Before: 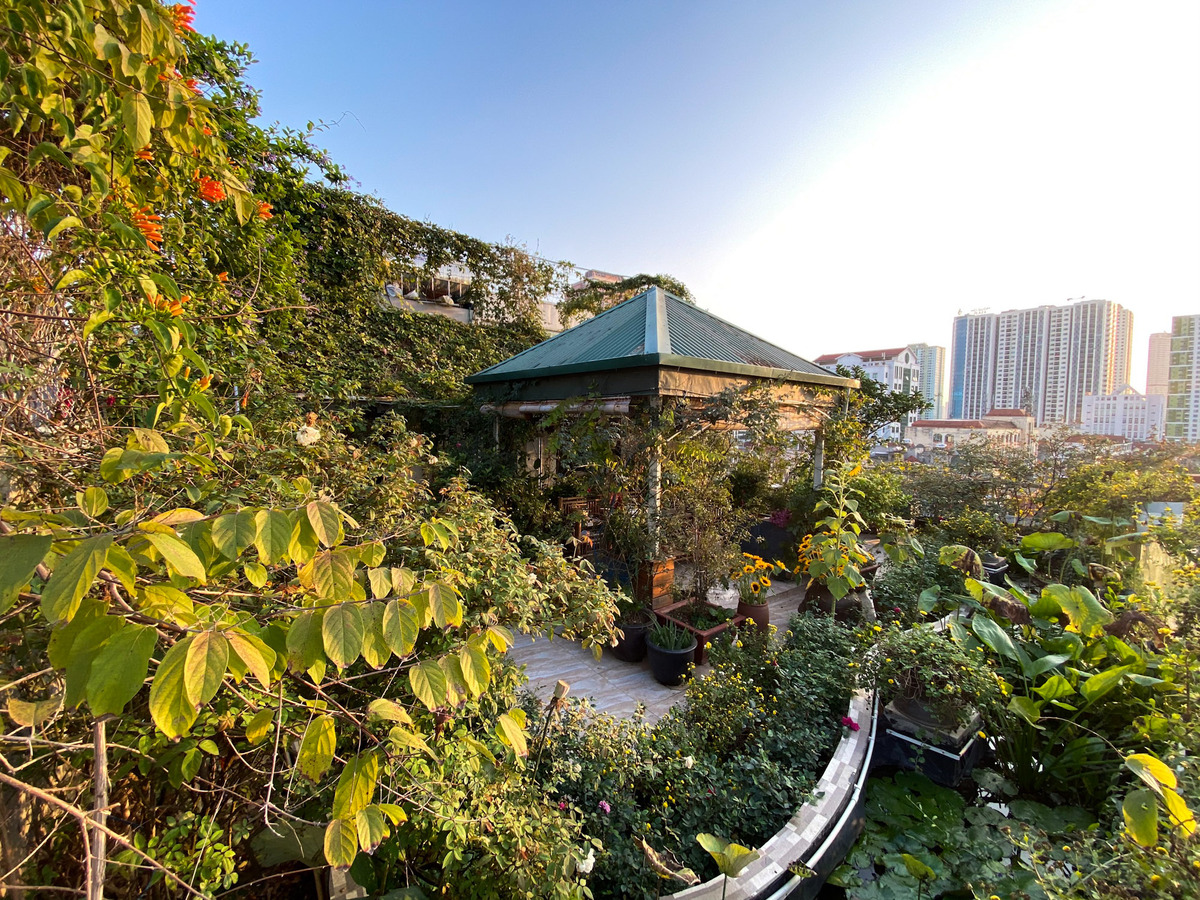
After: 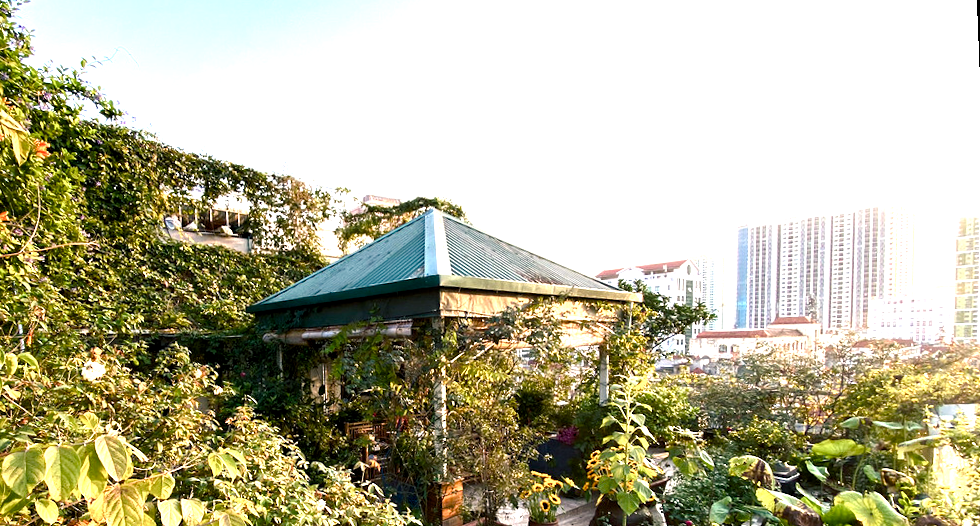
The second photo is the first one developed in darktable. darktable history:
crop: left 18.38%, top 11.092%, right 2.134%, bottom 33.217%
exposure: black level correction 0, exposure 0.7 EV, compensate exposure bias true, compensate highlight preservation false
color balance rgb: shadows lift › chroma 2.79%, shadows lift › hue 190.66°, power › hue 171.85°, highlights gain › chroma 2.16%, highlights gain › hue 75.26°, global offset › luminance -0.51%, perceptual saturation grading › highlights -33.8%, perceptual saturation grading › mid-tones 14.98%, perceptual saturation grading › shadows 48.43%, perceptual brilliance grading › highlights 15.68%, perceptual brilliance grading › mid-tones 6.62%, perceptual brilliance grading › shadows -14.98%, global vibrance 11.32%, contrast 5.05%
rotate and perspective: rotation -2.22°, lens shift (horizontal) -0.022, automatic cropping off
